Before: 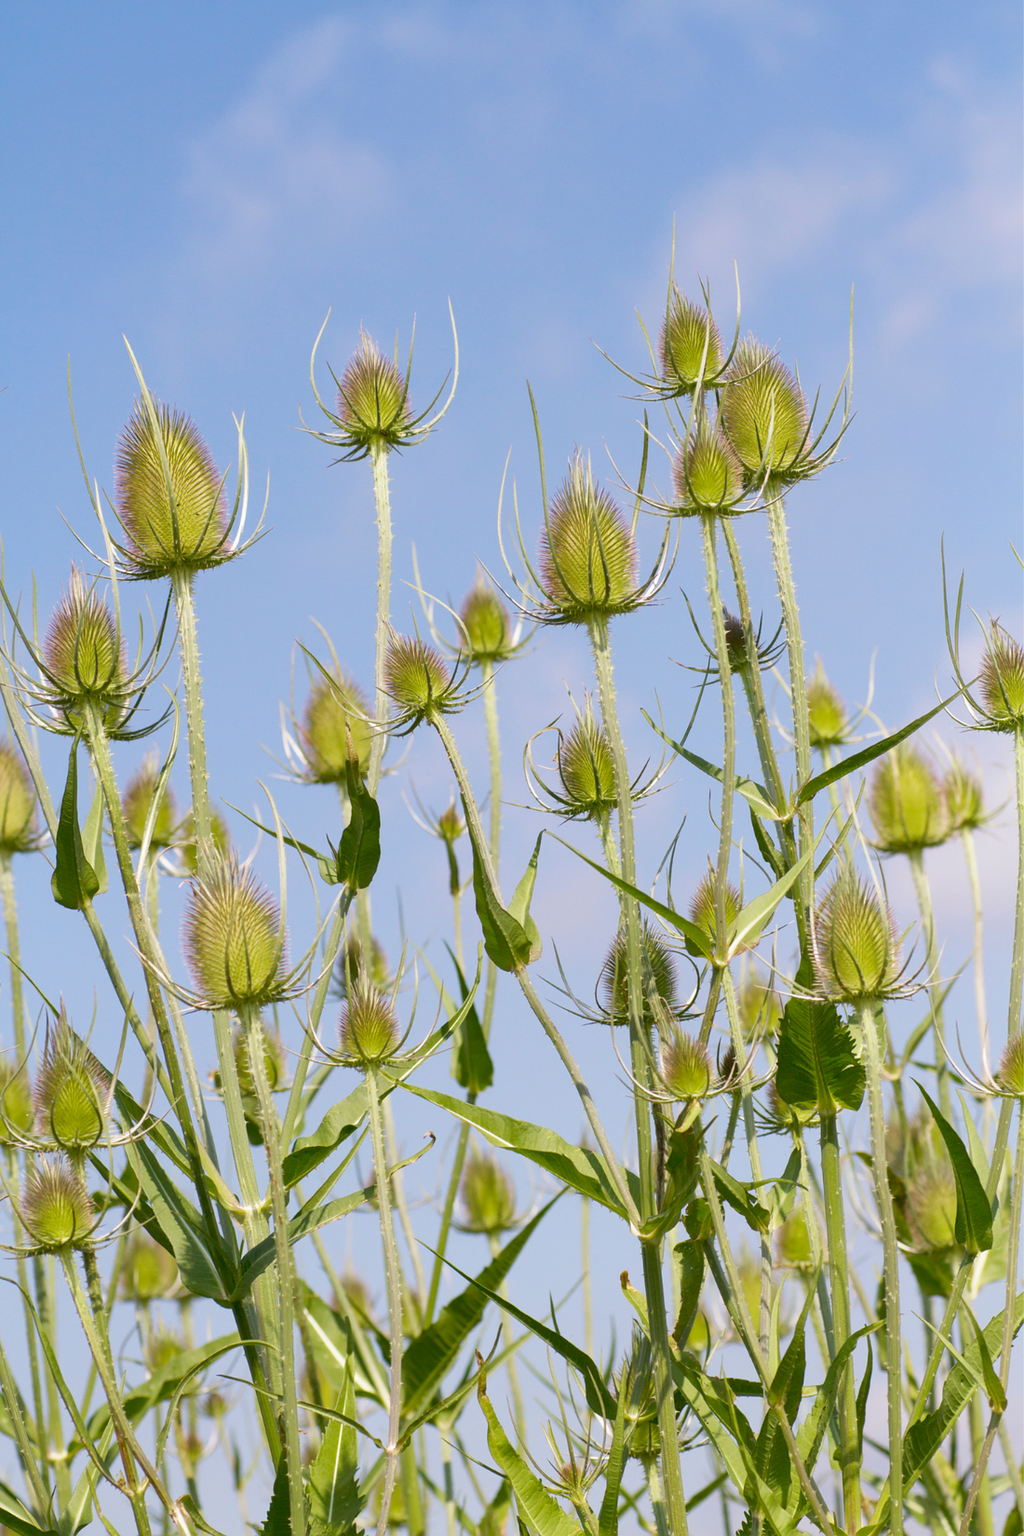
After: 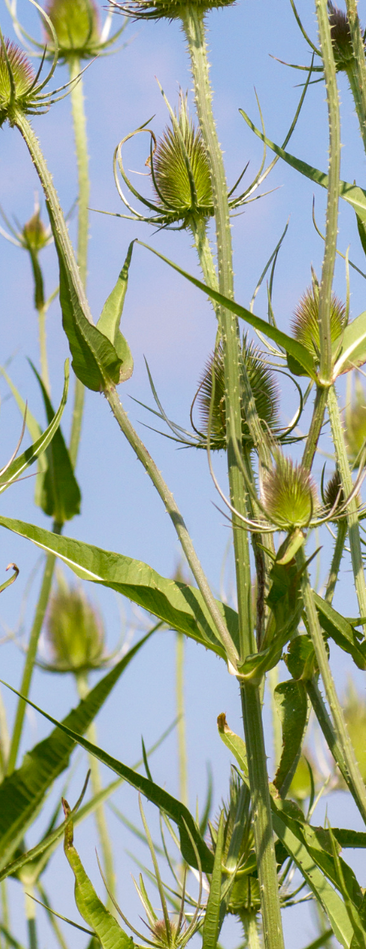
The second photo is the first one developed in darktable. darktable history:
velvia: on, module defaults
crop: left 40.819%, top 39.552%, right 25.88%, bottom 2.914%
local contrast: on, module defaults
